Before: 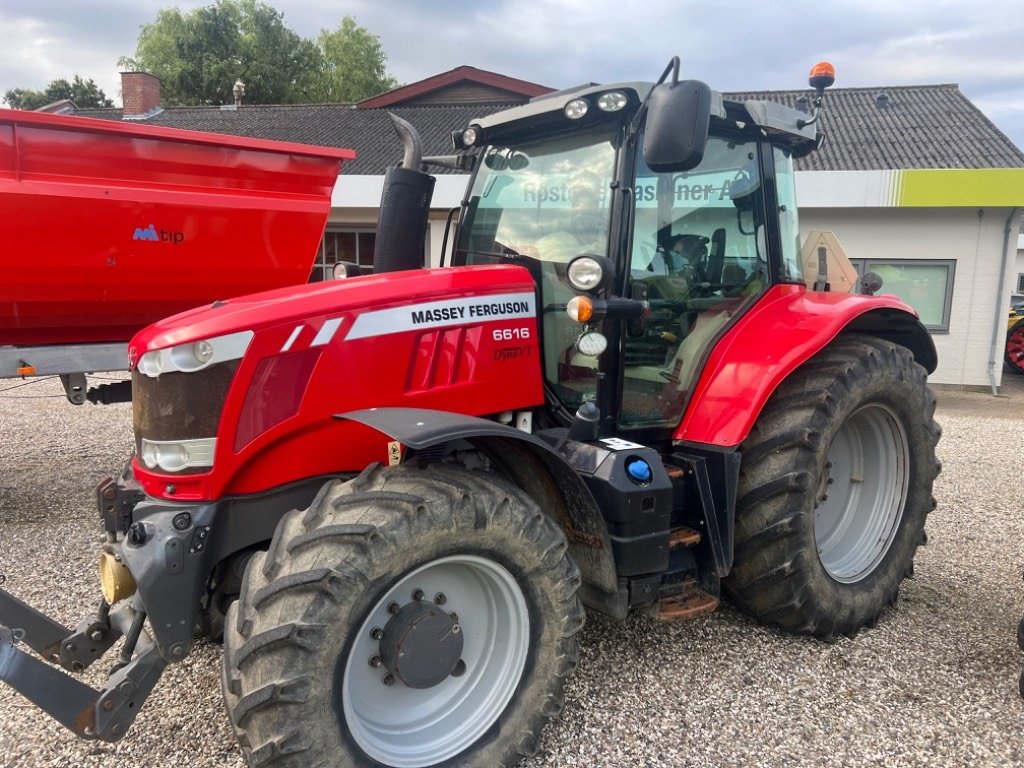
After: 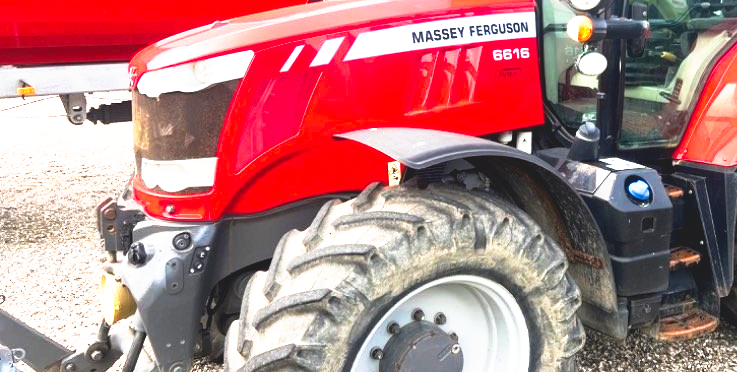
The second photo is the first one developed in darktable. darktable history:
crop: top 36.498%, right 27.964%, bottom 14.995%
exposure: black level correction 0, exposure 1.2 EV, compensate exposure bias true, compensate highlight preservation false
tone curve: curves: ch0 [(0, 0) (0.003, 0.116) (0.011, 0.116) (0.025, 0.113) (0.044, 0.114) (0.069, 0.118) (0.1, 0.137) (0.136, 0.171) (0.177, 0.213) (0.224, 0.259) (0.277, 0.316) (0.335, 0.381) (0.399, 0.458) (0.468, 0.548) (0.543, 0.654) (0.623, 0.775) (0.709, 0.895) (0.801, 0.972) (0.898, 0.991) (1, 1)], preserve colors none
